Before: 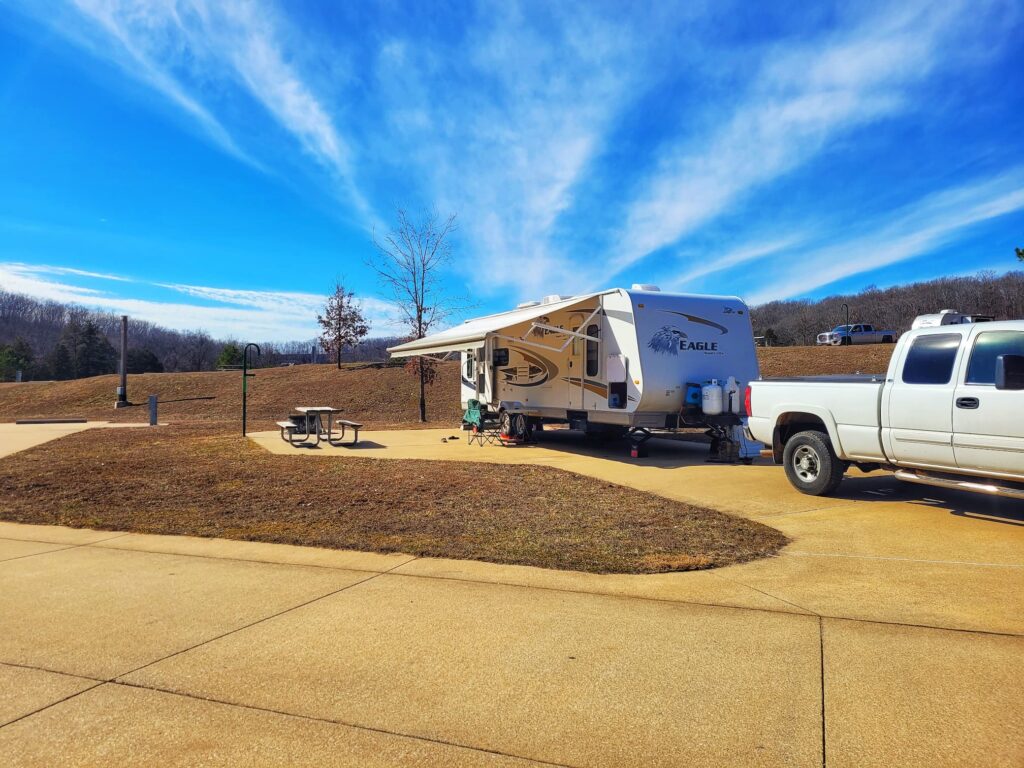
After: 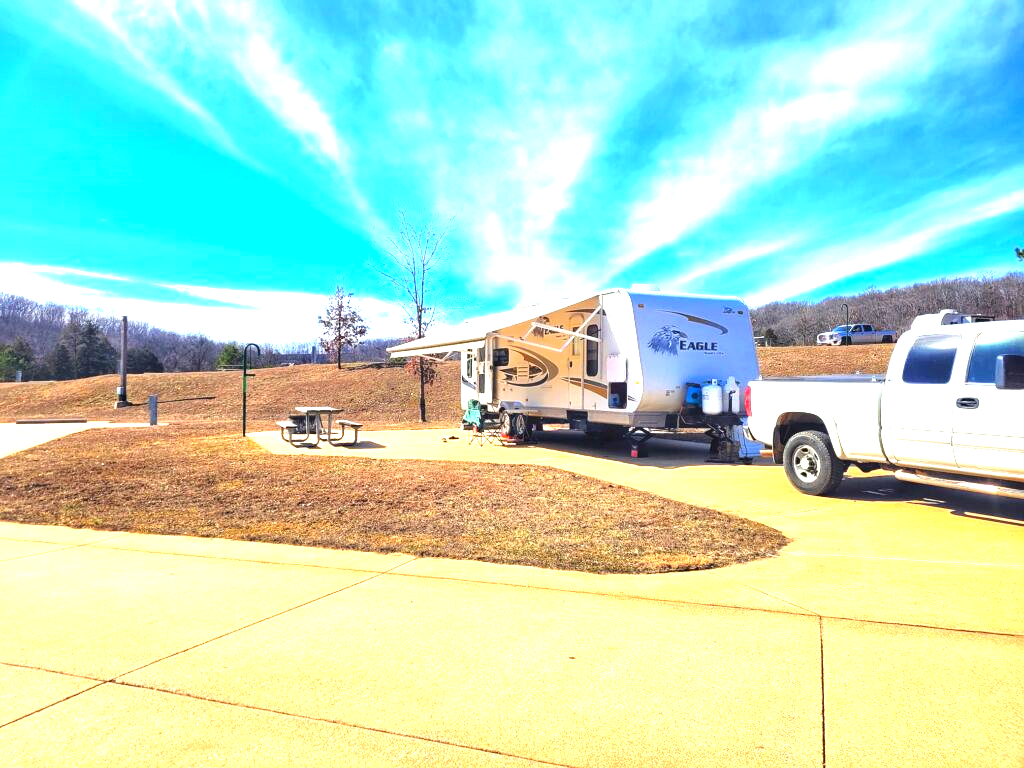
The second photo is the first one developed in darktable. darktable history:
exposure: black level correction 0, exposure 1.738 EV, compensate highlight preservation false
contrast brightness saturation: contrast 0.083, saturation 0.024
